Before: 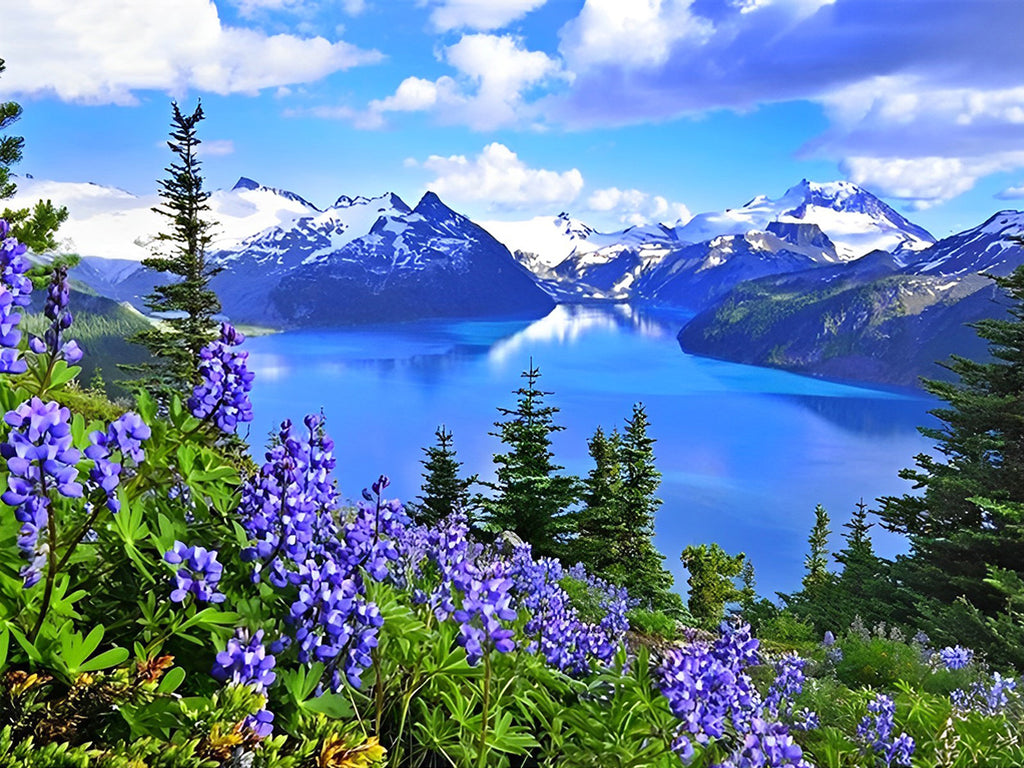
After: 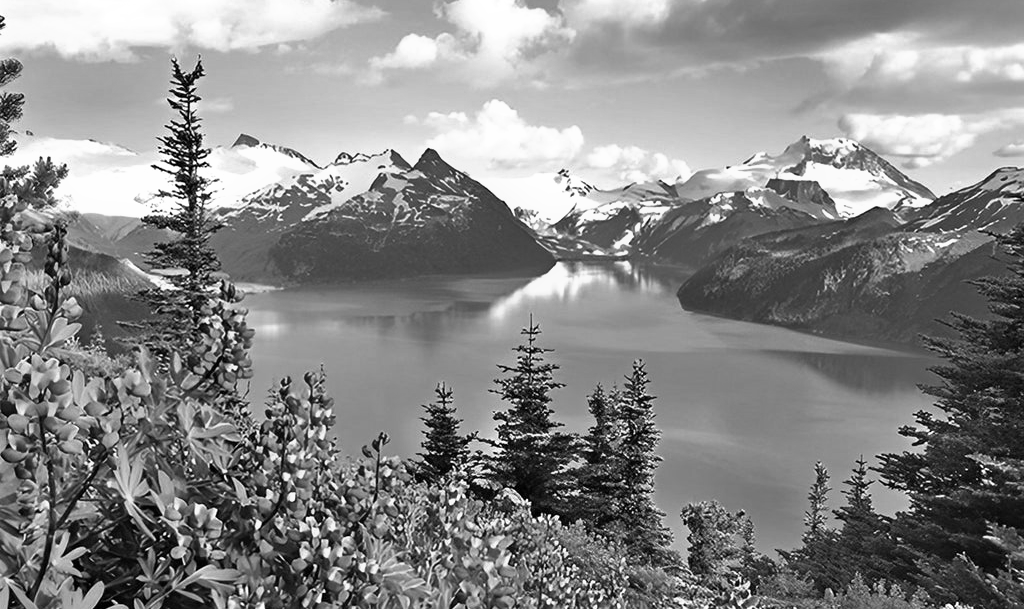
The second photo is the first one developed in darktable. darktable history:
color zones: curves: ch0 [(0, 0.5) (0.143, 0.5) (0.286, 0.5) (0.429, 0.5) (0.571, 0.5) (0.714, 0.476) (0.857, 0.5) (1, 0.5)]; ch2 [(0, 0.5) (0.143, 0.5) (0.286, 0.5) (0.429, 0.5) (0.571, 0.5) (0.714, 0.487) (0.857, 0.5) (1, 0.5)]
tone equalizer: on, module defaults
contrast equalizer: y [[0.518, 0.517, 0.501, 0.5, 0.5, 0.5], [0.5 ×6], [0.5 ×6], [0 ×6], [0 ×6]]
monochrome: on, module defaults
crop and rotate: top 5.667%, bottom 14.937%
color correction: highlights a* -7.33, highlights b* 1.26, shadows a* -3.55, saturation 1.4
velvia: strength 9.25%
exposure: exposure 0.207 EV, compensate highlight preservation false
